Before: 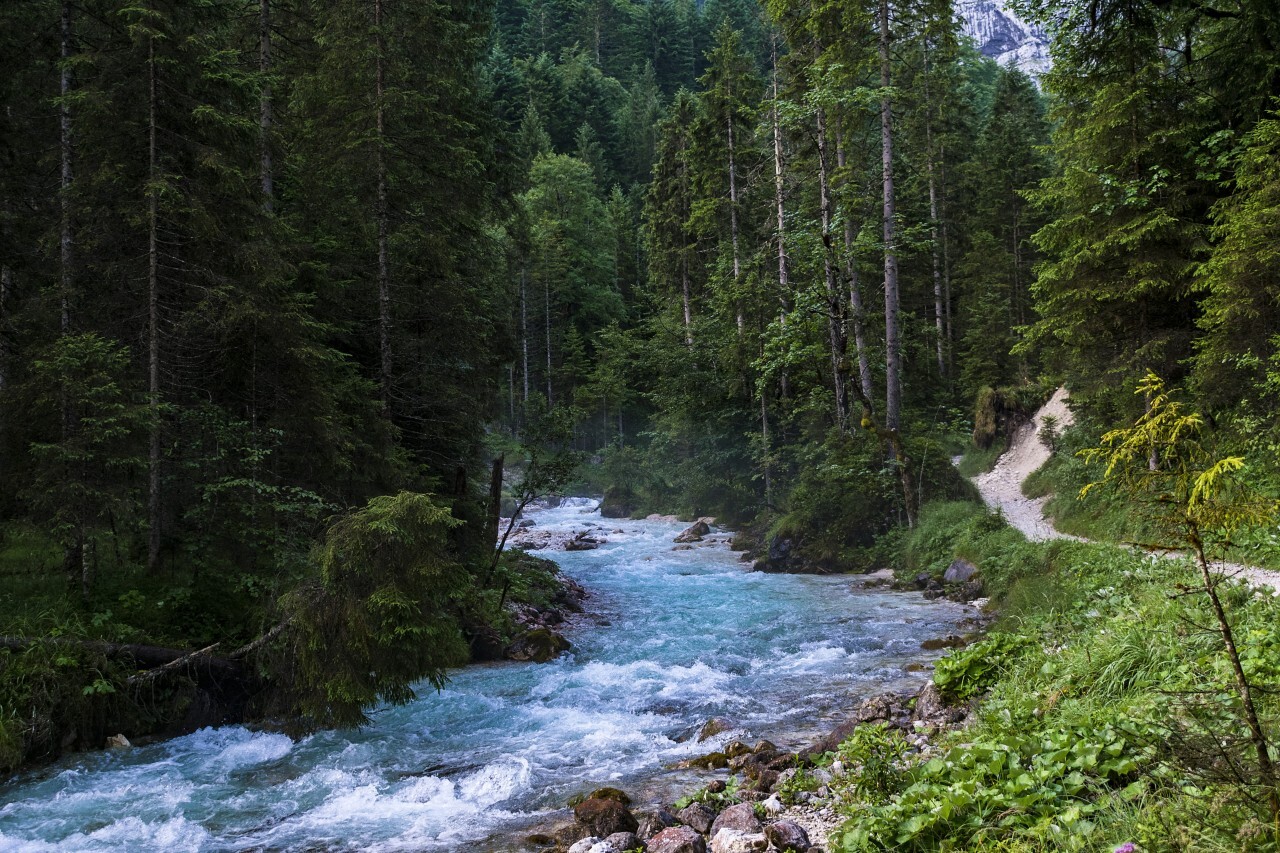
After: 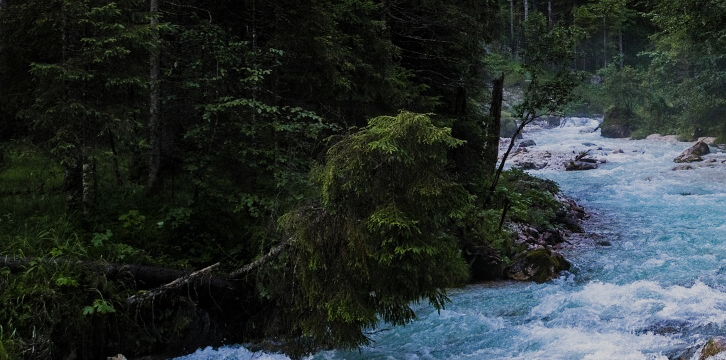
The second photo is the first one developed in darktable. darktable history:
crop: top 44.629%, right 43.232%, bottom 13.153%
filmic rgb: black relative exposure -8.14 EV, white relative exposure 3.76 EV, hardness 4.44, preserve chrominance no, color science v5 (2021), contrast in shadows safe, contrast in highlights safe
